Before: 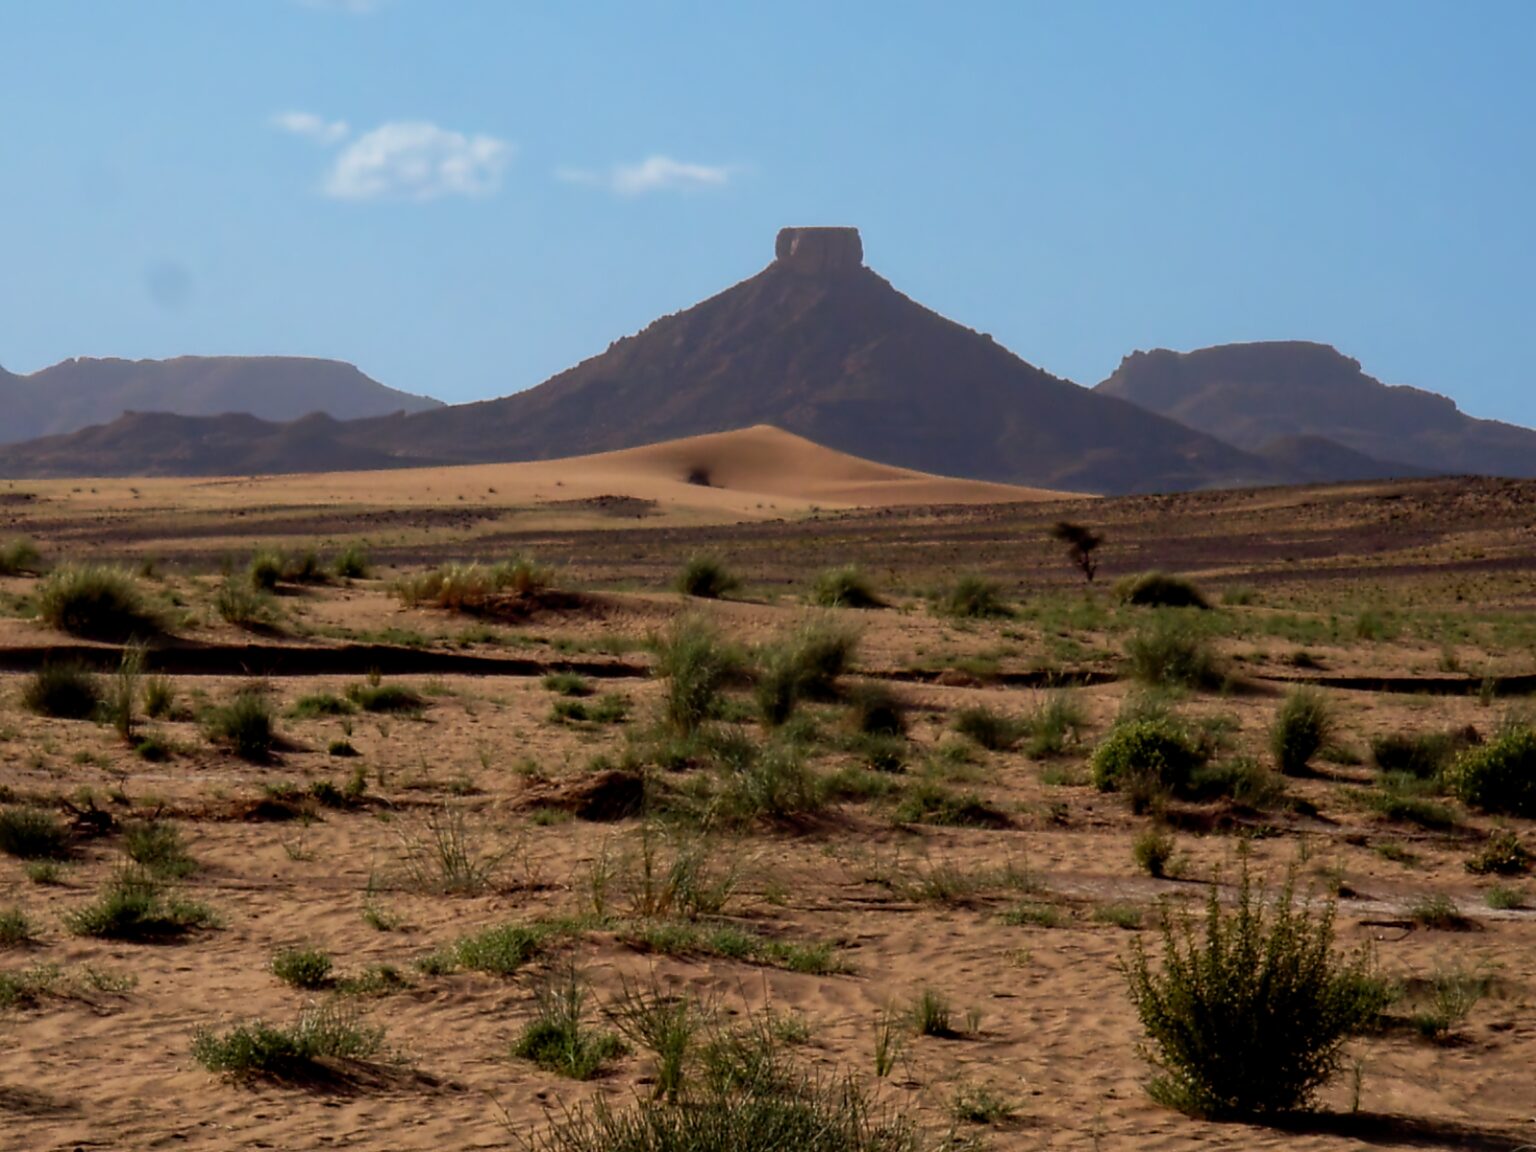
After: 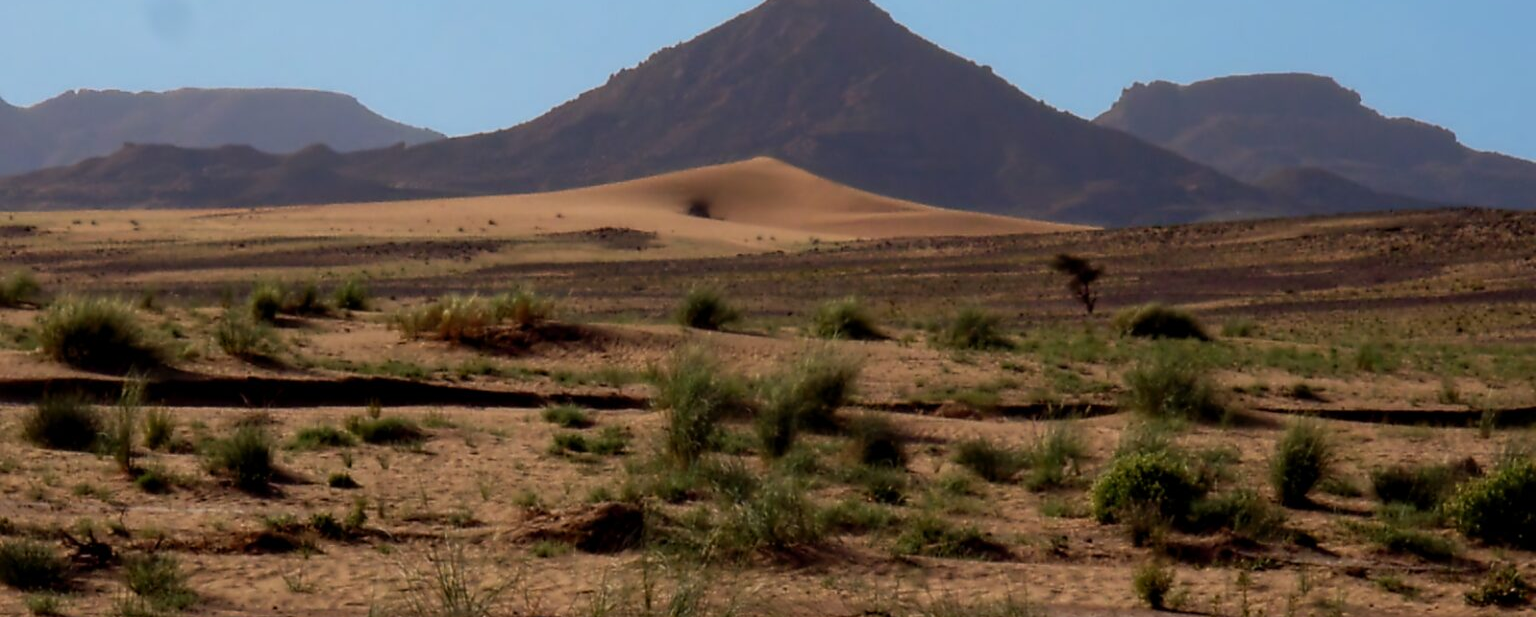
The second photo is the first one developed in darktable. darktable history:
crop and rotate: top 23.268%, bottom 23.113%
